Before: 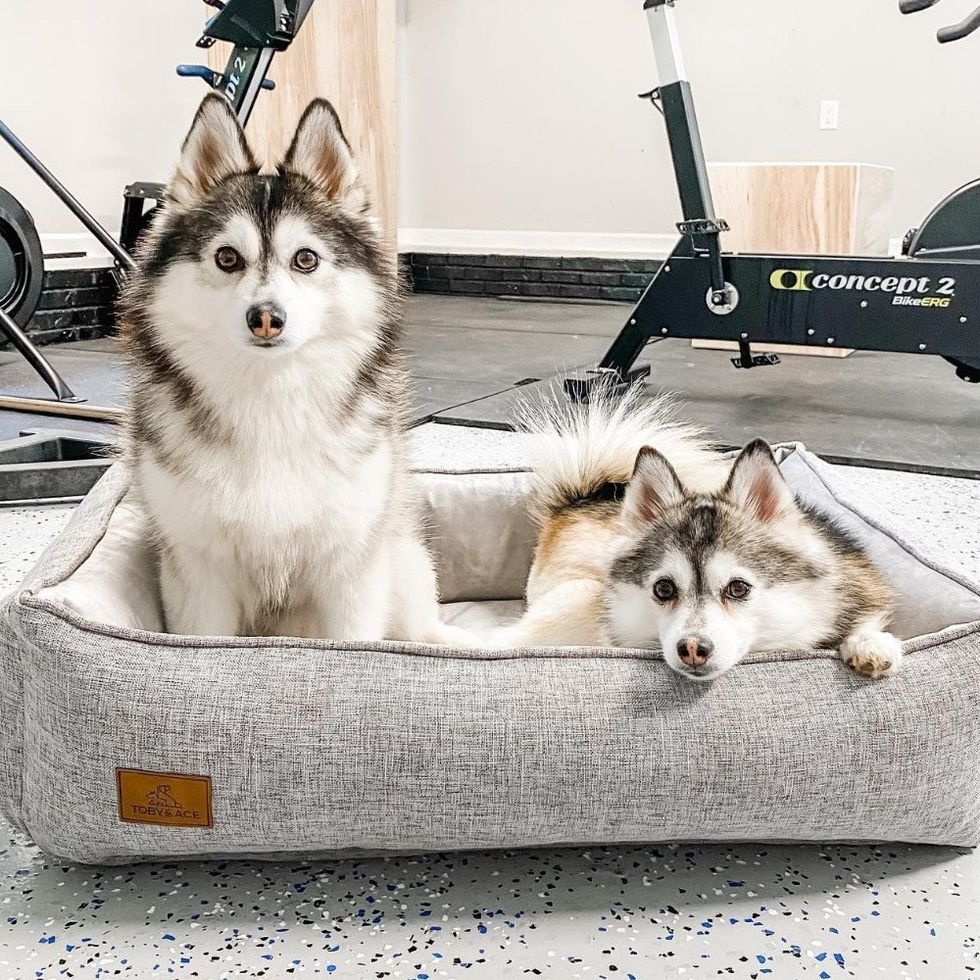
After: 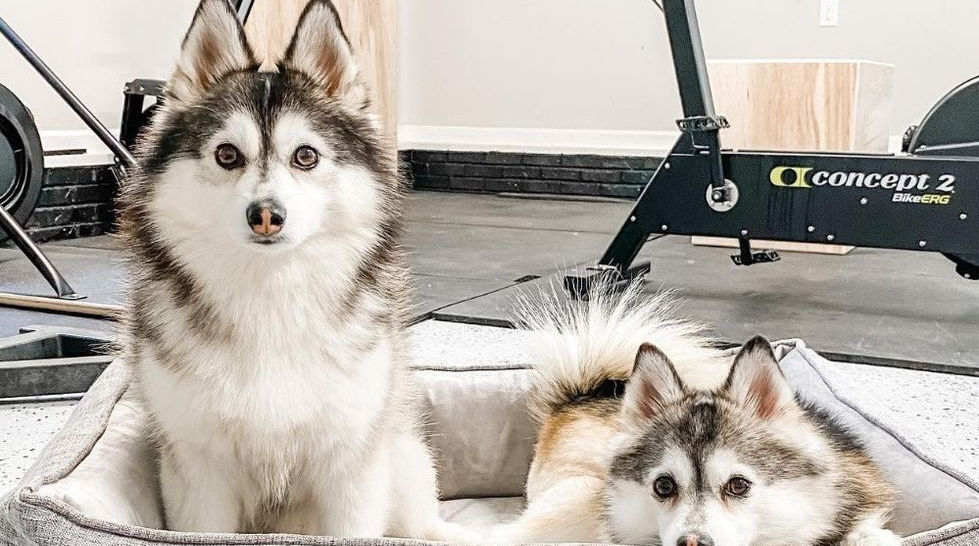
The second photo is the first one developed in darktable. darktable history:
crop and rotate: top 10.571%, bottom 33.679%
